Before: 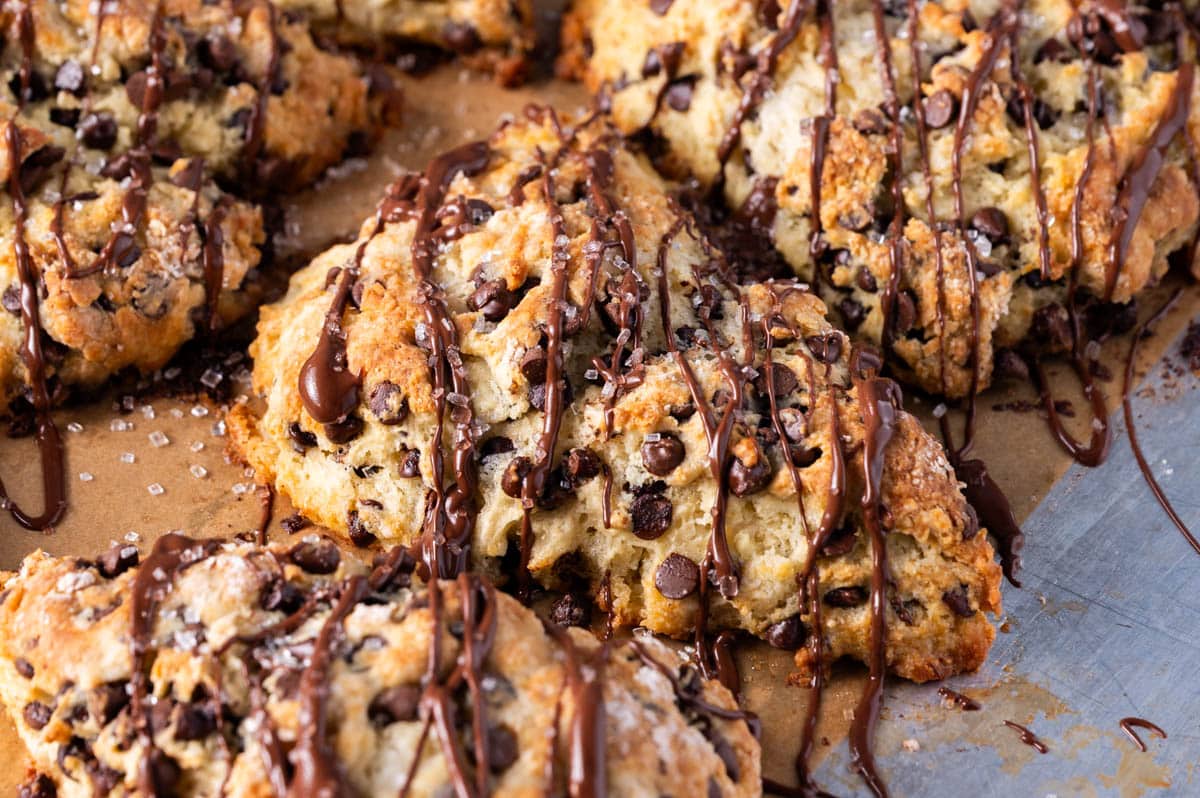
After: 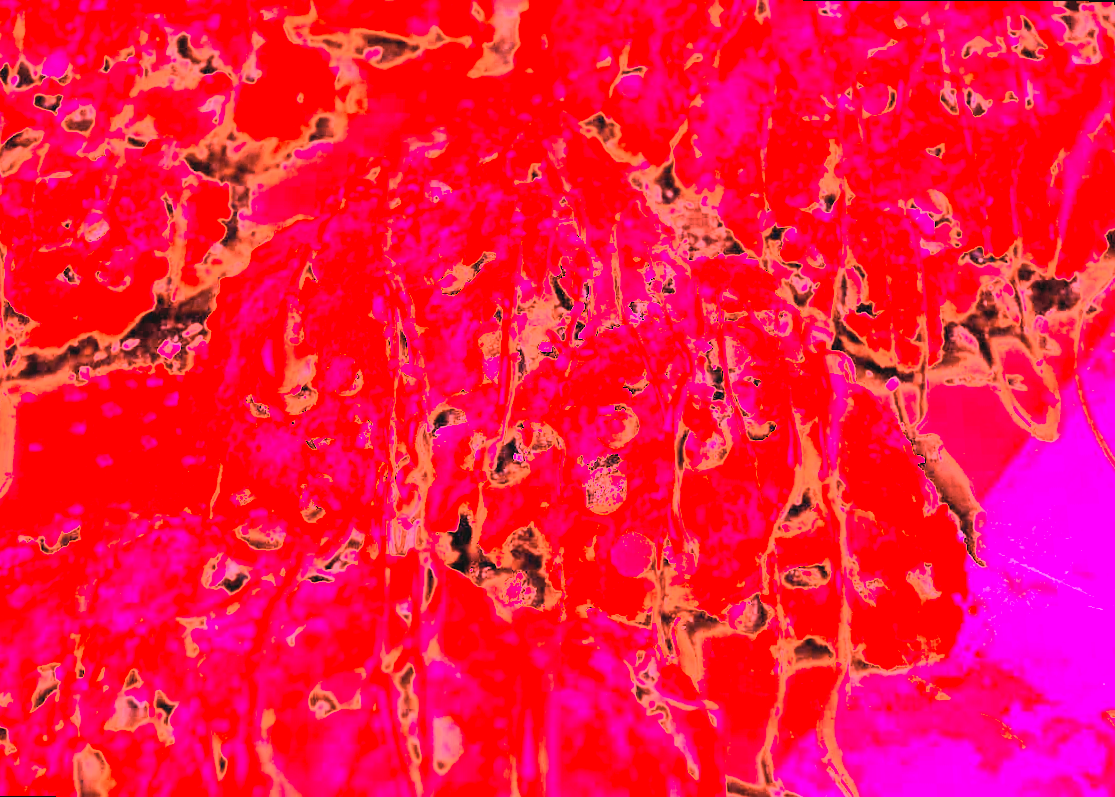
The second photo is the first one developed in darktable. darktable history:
contrast brightness saturation: contrast 0.39, brightness 0.53
exposure: black level correction 0, exposure 0.953 EV, compensate exposure bias true, compensate highlight preservation false
white balance: red 4.26, blue 1.802
rotate and perspective: rotation 0.215°, lens shift (vertical) -0.139, crop left 0.069, crop right 0.939, crop top 0.002, crop bottom 0.996
